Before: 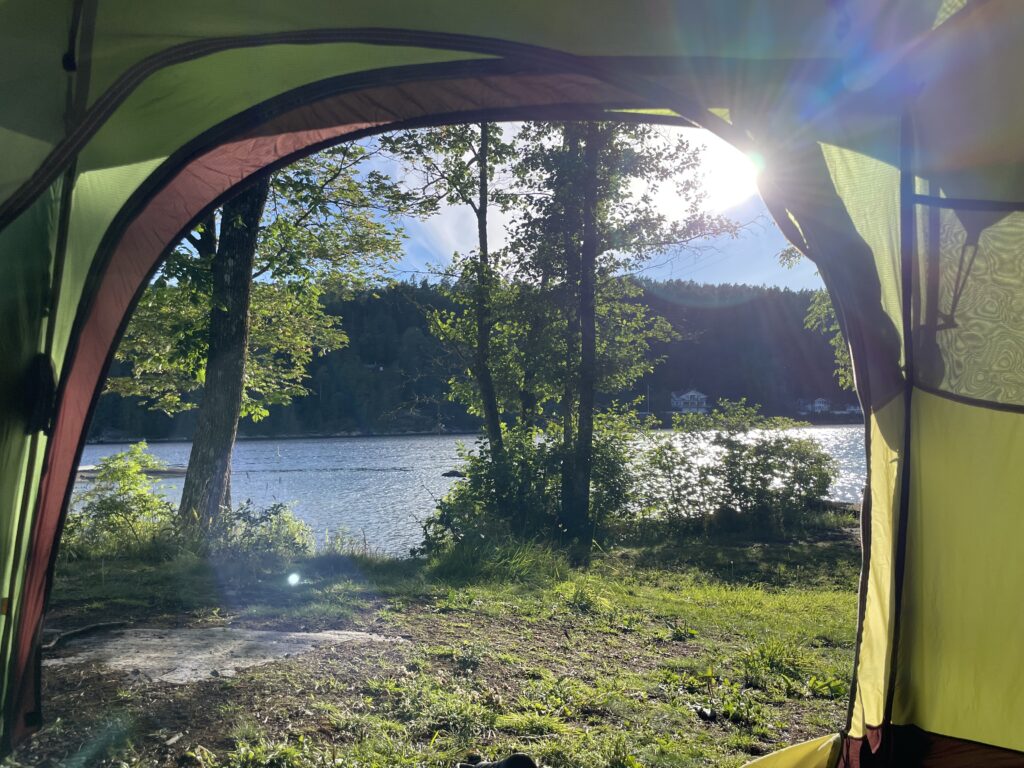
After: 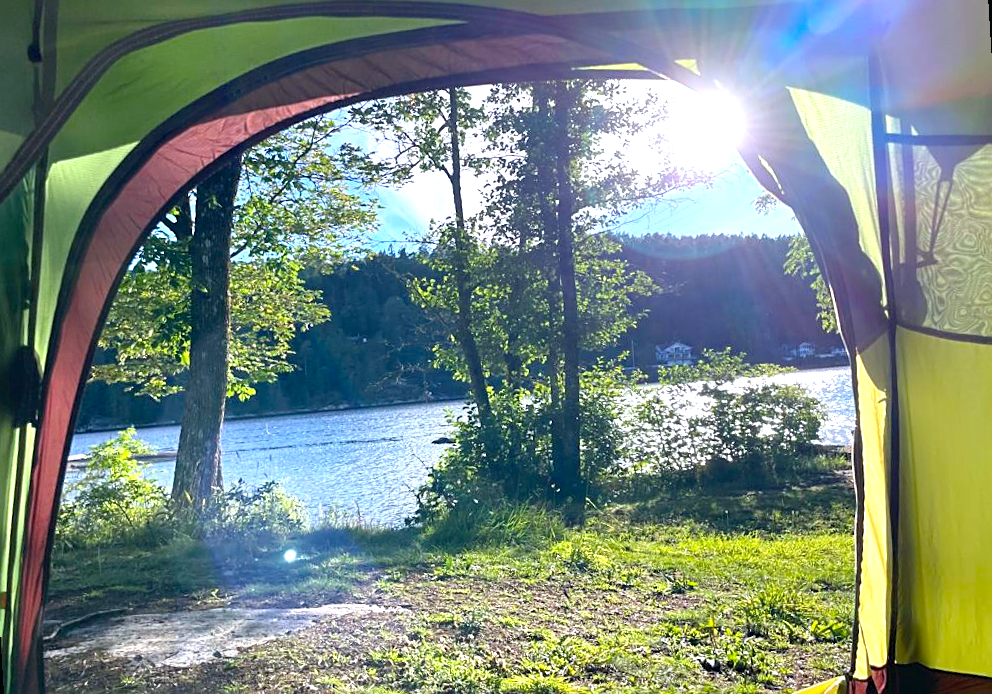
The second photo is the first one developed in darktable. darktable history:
rotate and perspective: rotation -3.52°, crop left 0.036, crop right 0.964, crop top 0.081, crop bottom 0.919
sharpen: on, module defaults
color balance rgb: linear chroma grading › shadows -8%, linear chroma grading › global chroma 10%, perceptual saturation grading › global saturation 2%, perceptual saturation grading › highlights -2%, perceptual saturation grading › mid-tones 4%, perceptual saturation grading › shadows 8%, perceptual brilliance grading › global brilliance 2%, perceptual brilliance grading › highlights -4%, global vibrance 16%, saturation formula JzAzBz (2021)
exposure: black level correction -0.001, exposure 0.9 EV, compensate exposure bias true, compensate highlight preservation false
color calibration: illuminant as shot in camera, x 0.358, y 0.373, temperature 4628.91 K
